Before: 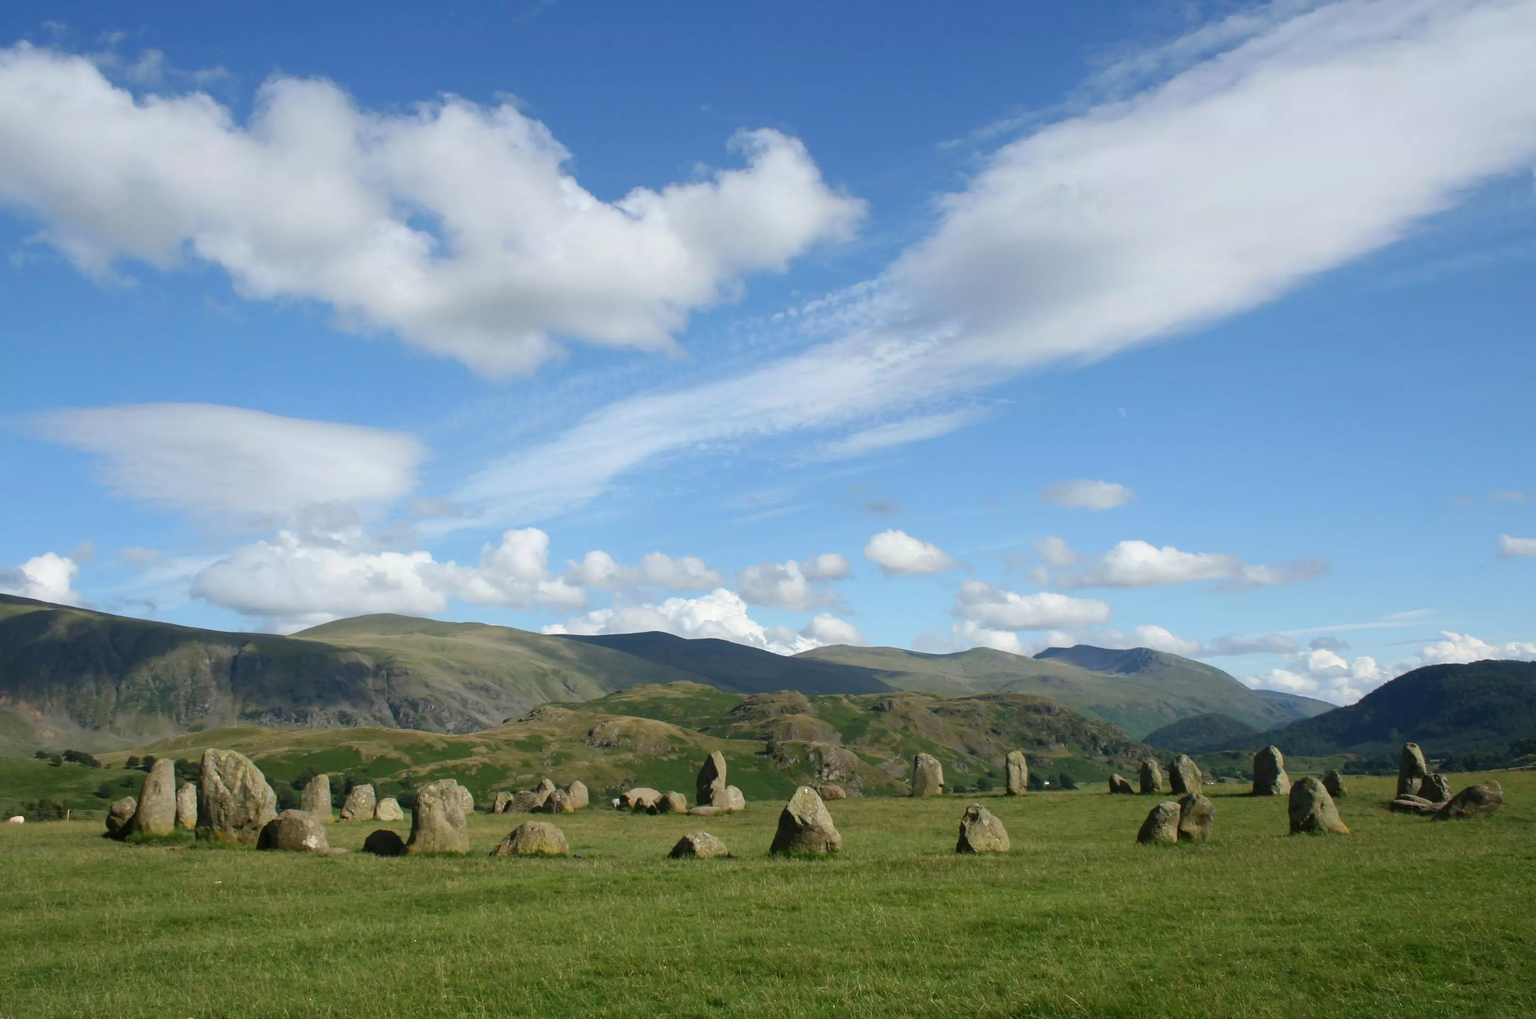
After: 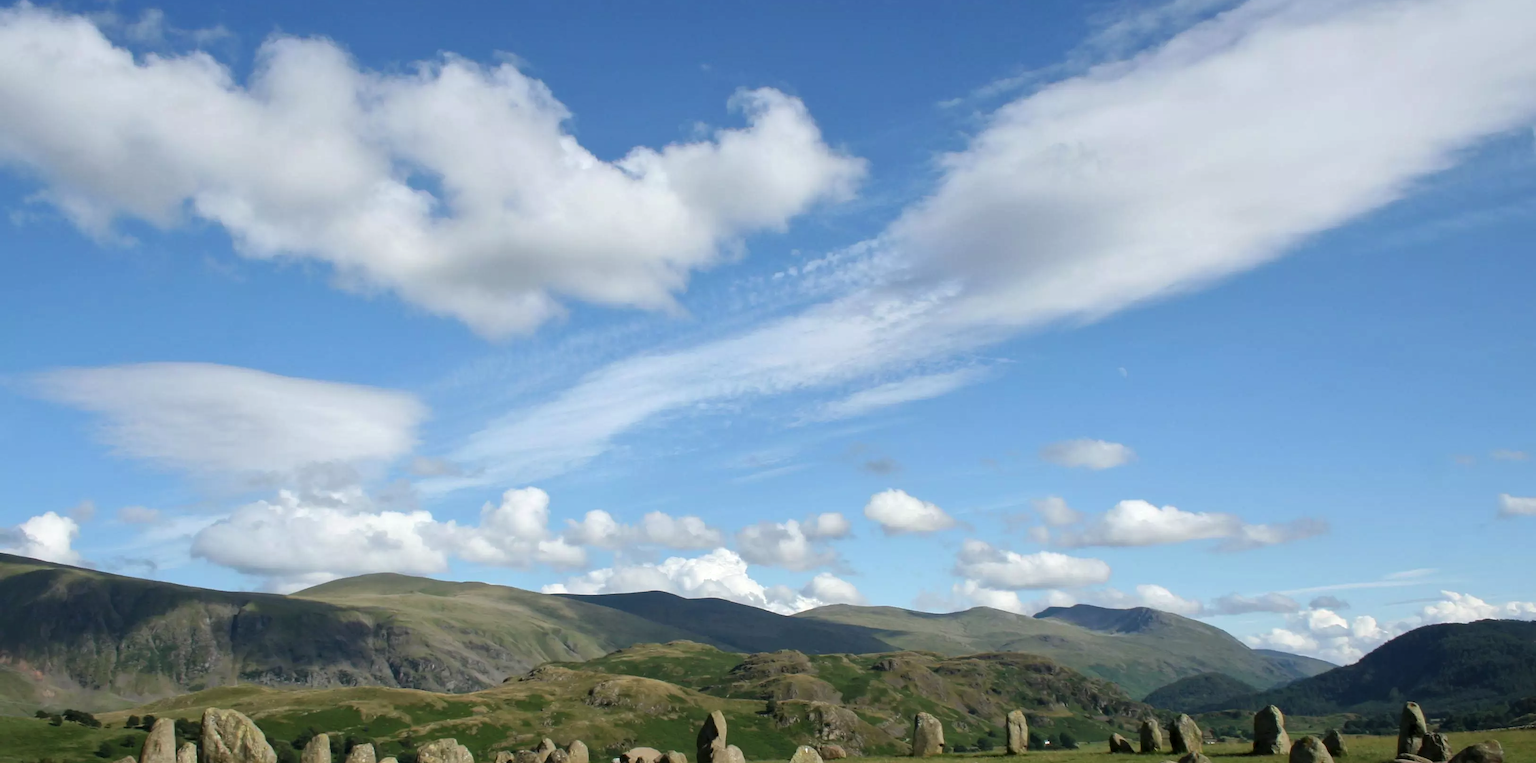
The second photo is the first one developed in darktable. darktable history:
crop: top 4.068%, bottom 21.063%
local contrast: mode bilateral grid, contrast 19, coarseness 50, detail 120%, midtone range 0.2
levels: levels [0.026, 0.507, 0.987]
